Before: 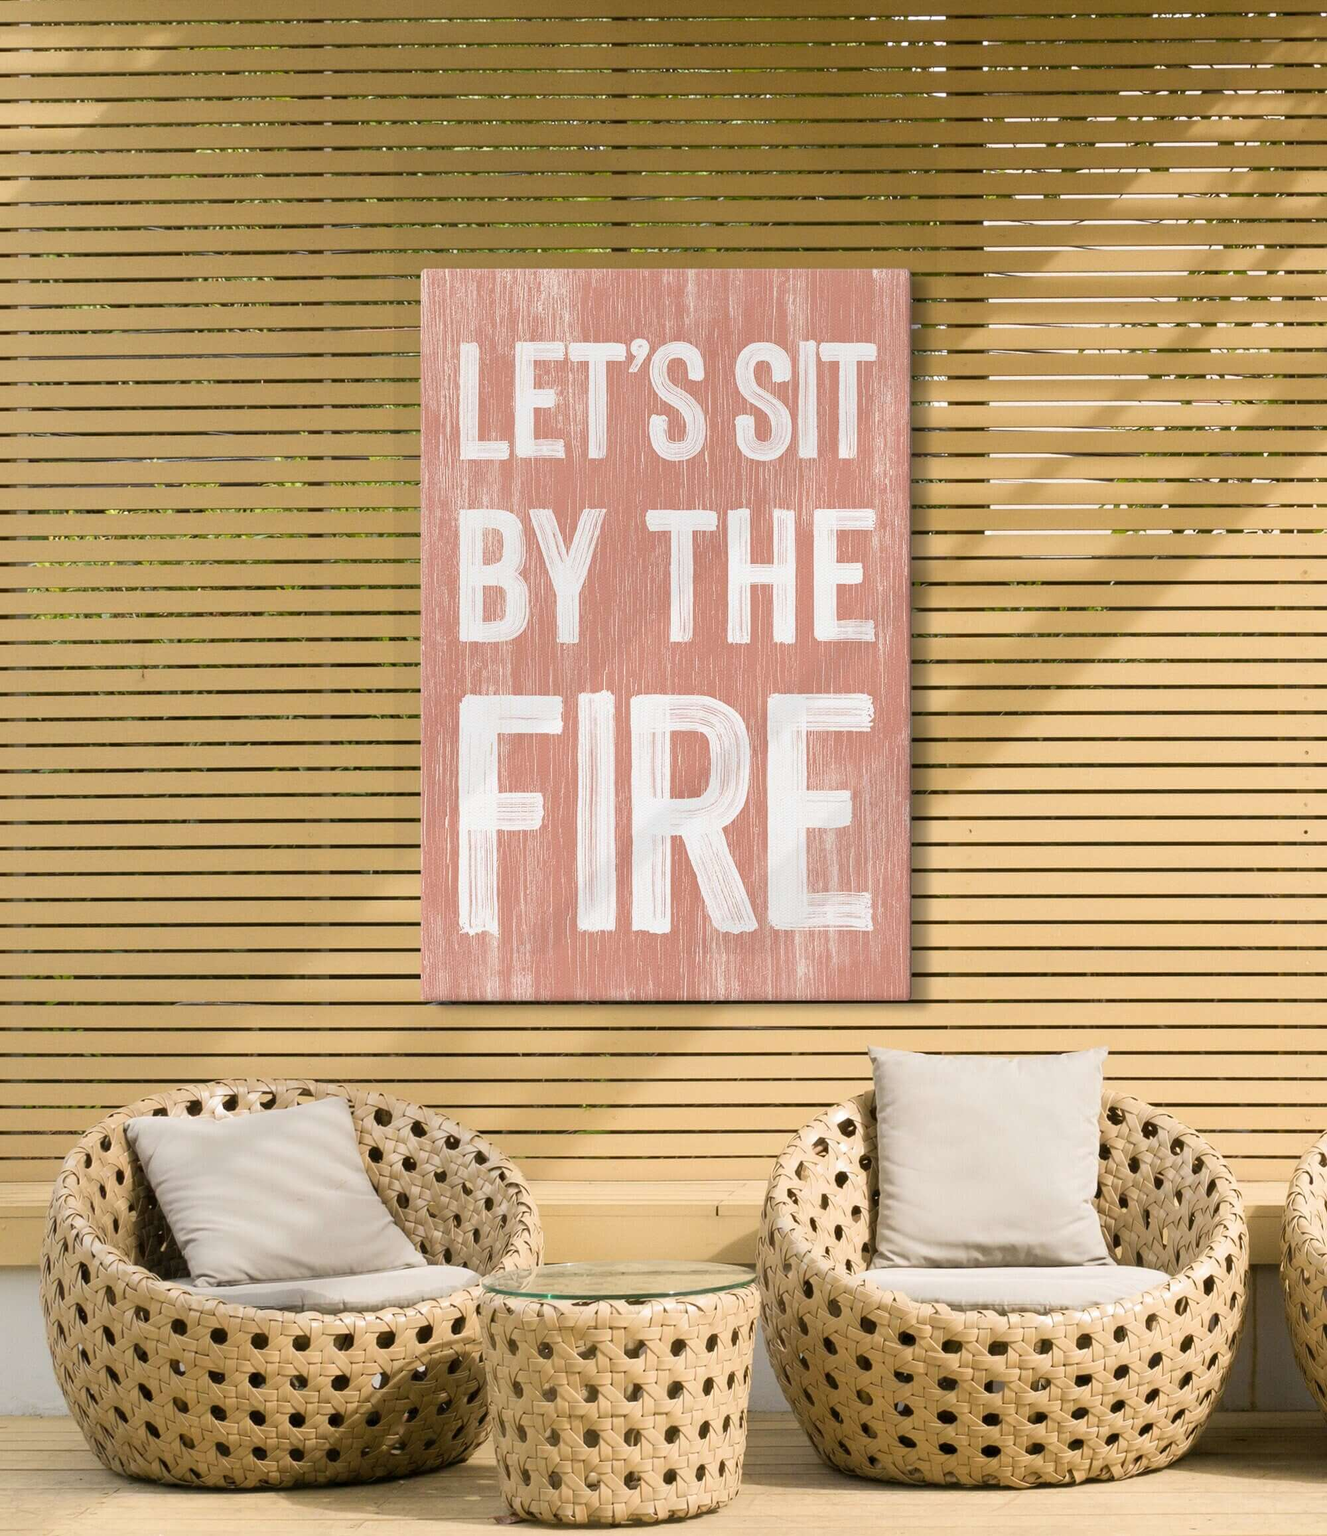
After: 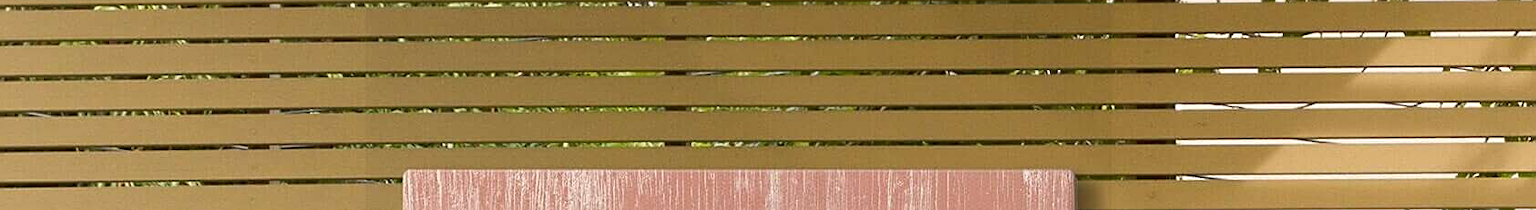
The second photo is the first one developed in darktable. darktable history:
crop and rotate: left 9.644%, top 9.491%, right 6.021%, bottom 80.509%
sharpen: on, module defaults
